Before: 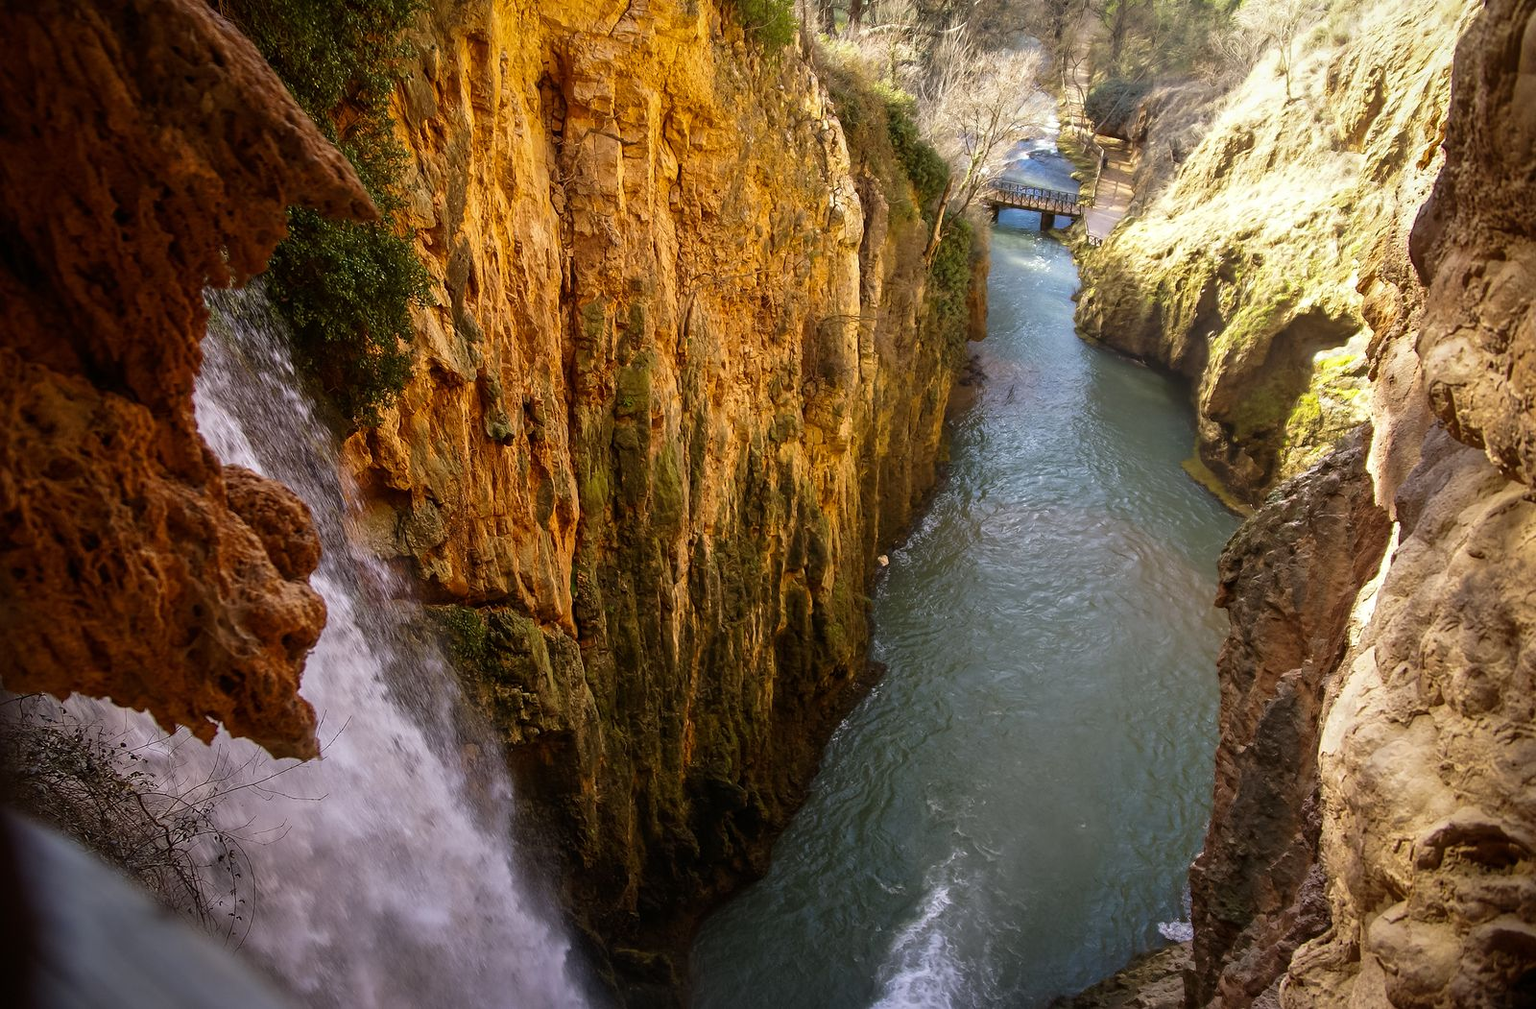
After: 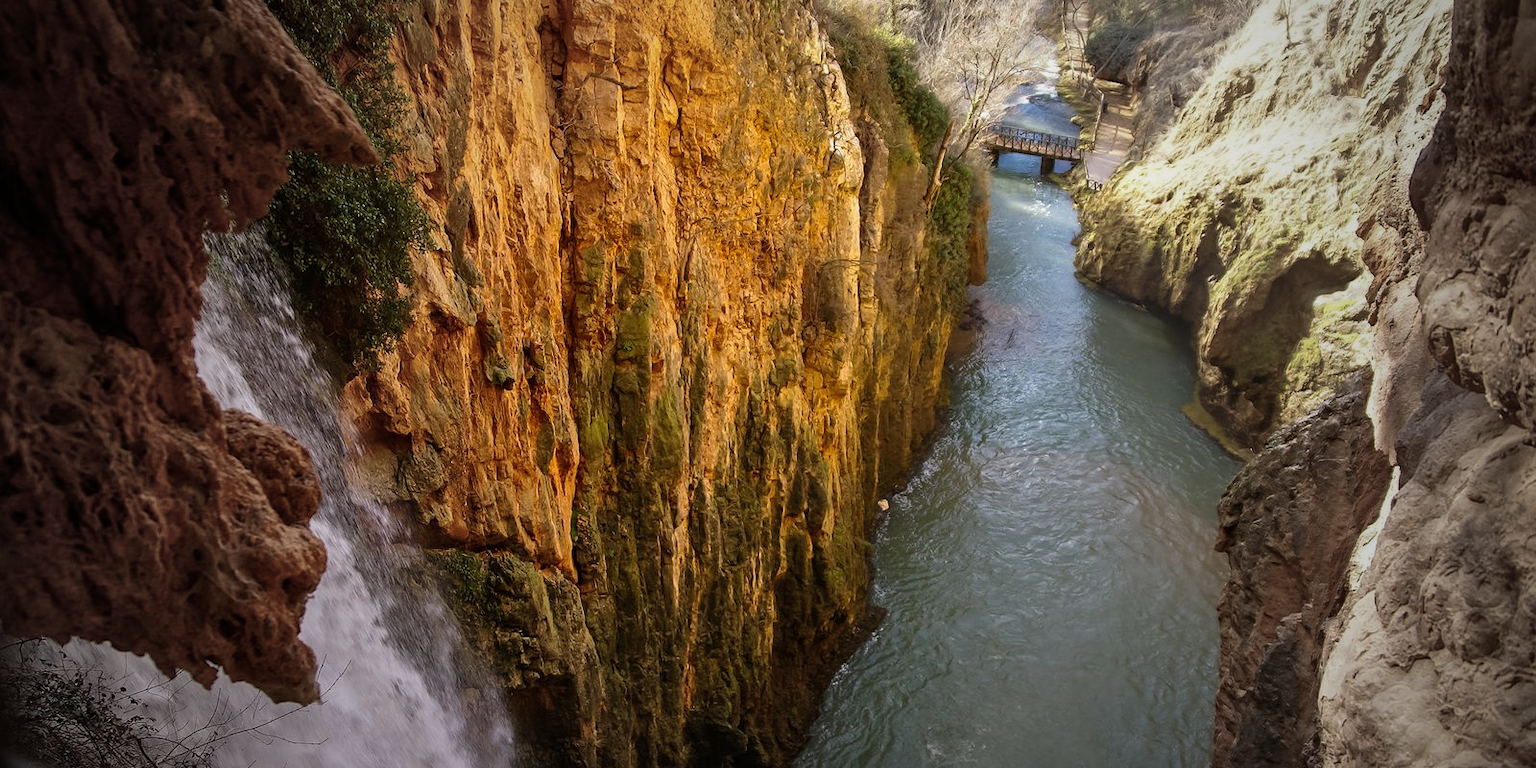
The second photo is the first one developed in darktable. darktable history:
crop: top 5.571%, bottom 18.125%
shadows and highlights: shadows 36.39, highlights -27.32, soften with gaussian
vignetting: fall-off start 34.13%, fall-off radius 64.57%, width/height ratio 0.953, unbound false
